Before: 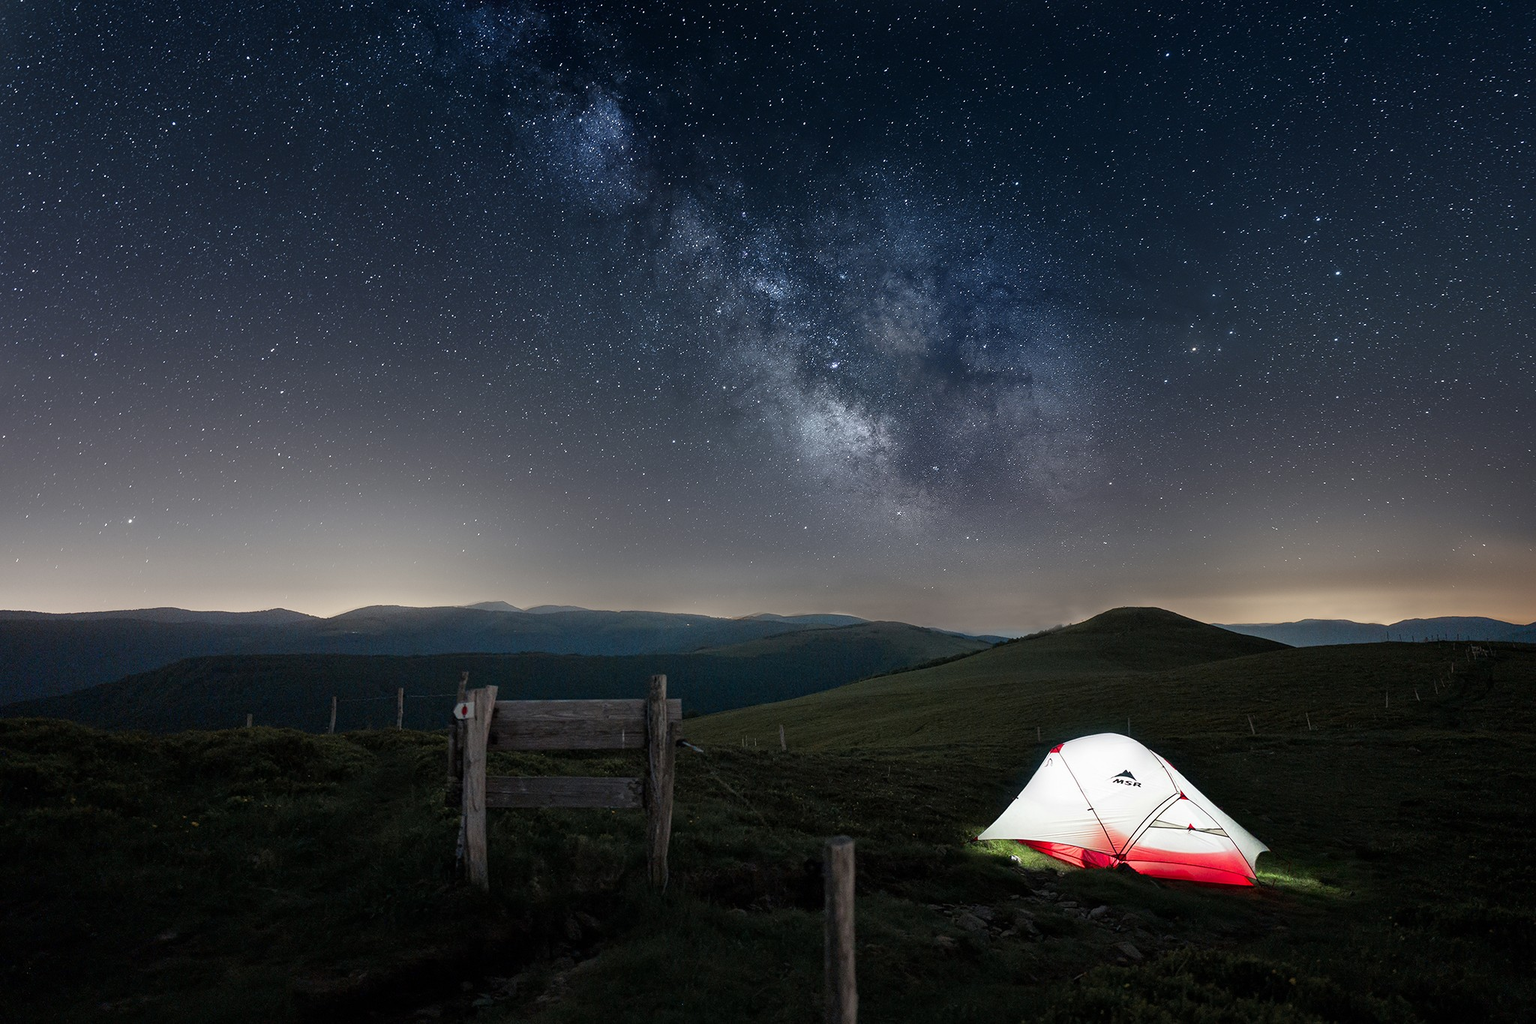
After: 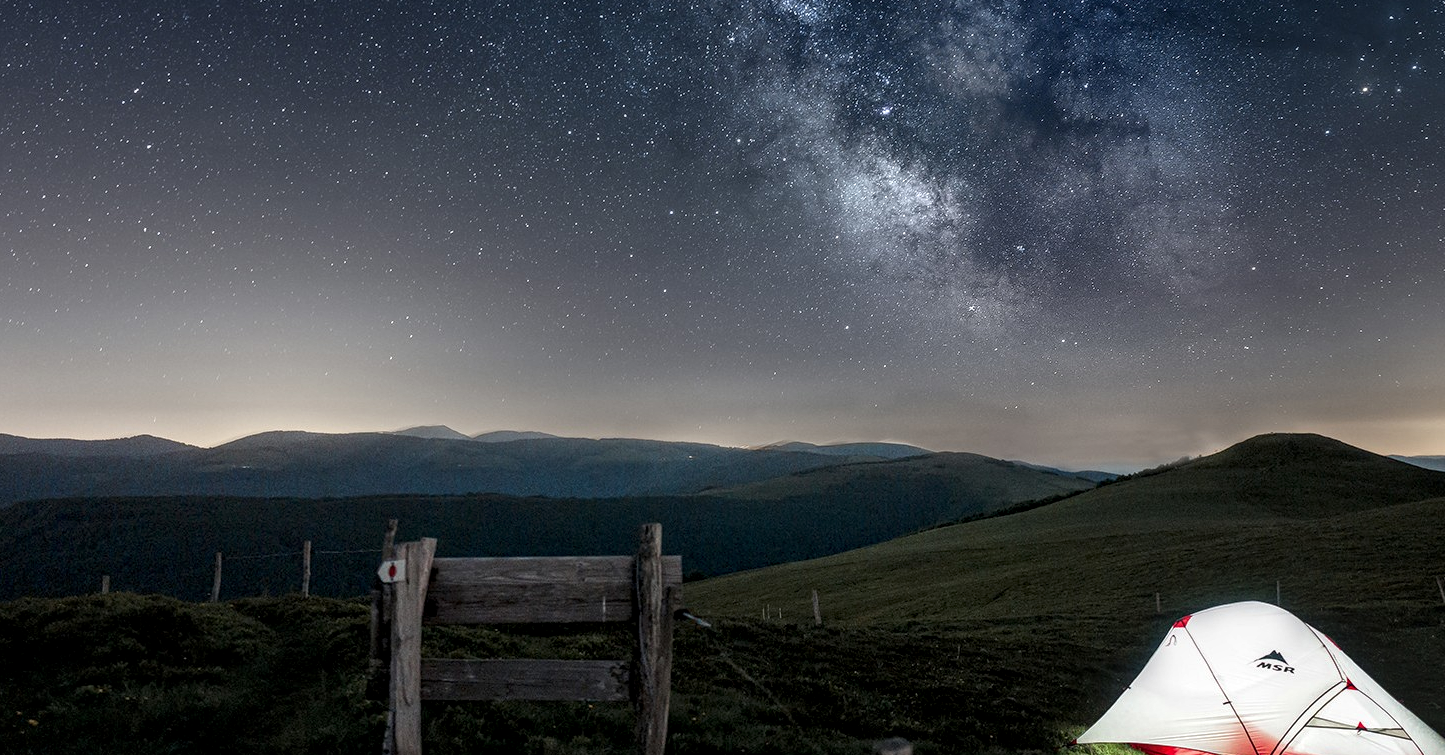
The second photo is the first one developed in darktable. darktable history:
crop: left 11.123%, top 27.61%, right 18.3%, bottom 17.034%
local contrast: highlights 59%, detail 145%
